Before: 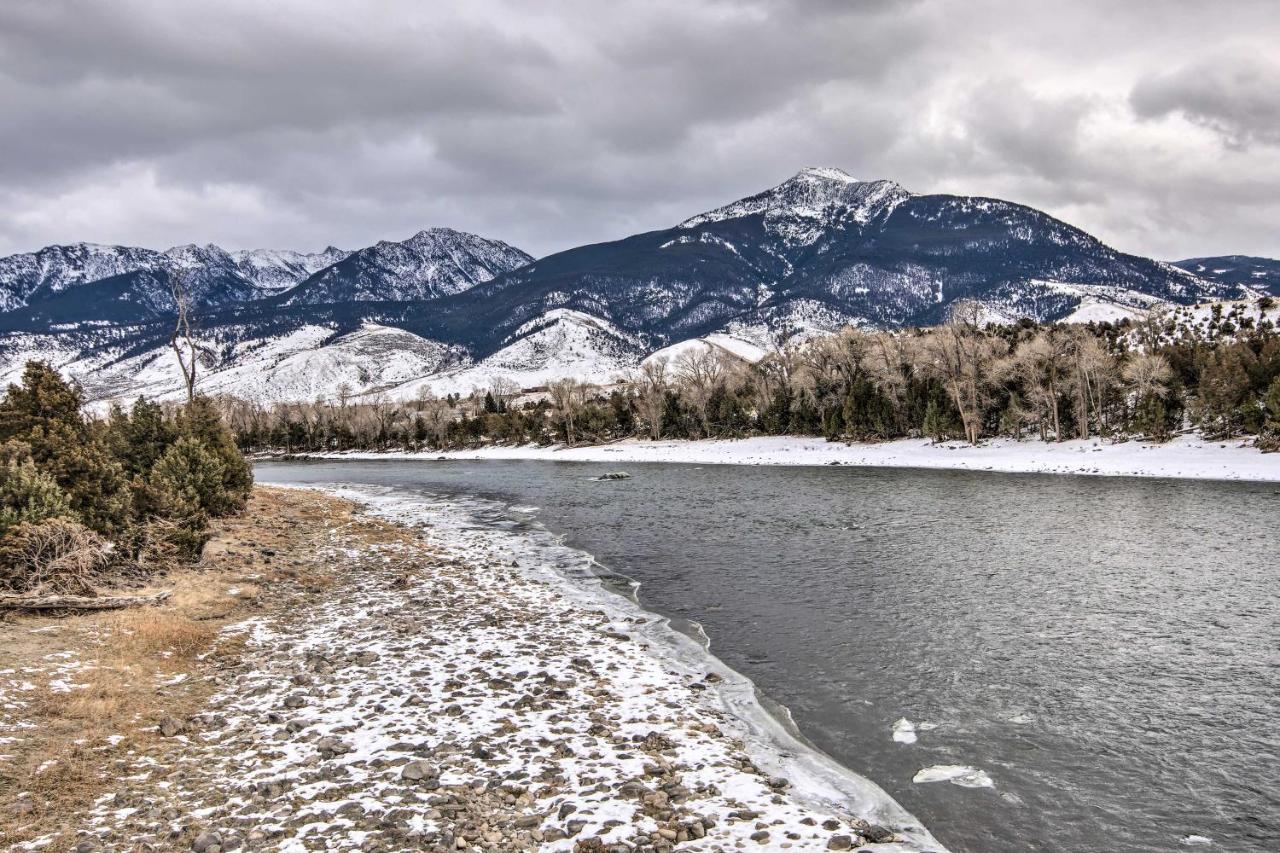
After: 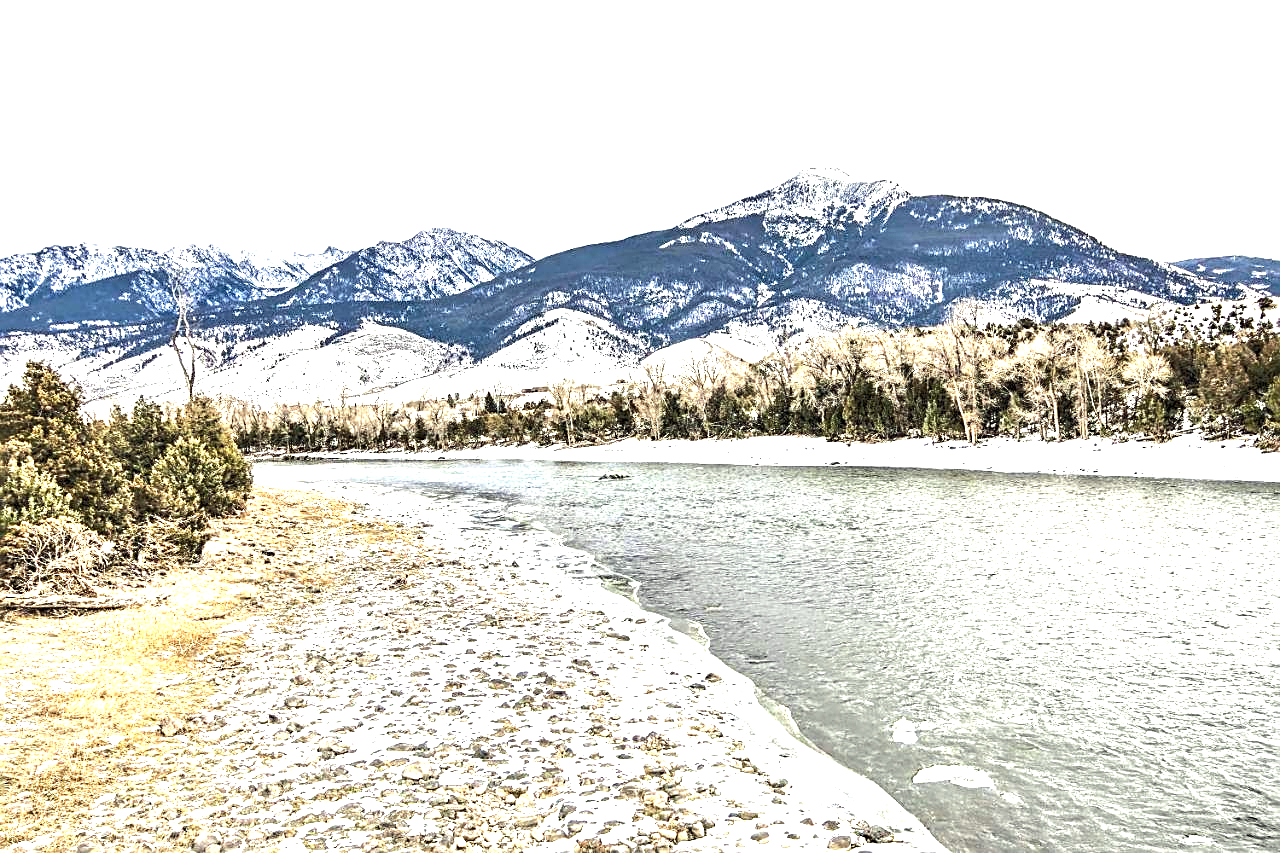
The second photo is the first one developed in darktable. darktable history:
exposure: black level correction 0, exposure 1.616 EV, compensate exposure bias true, compensate highlight preservation false
base curve: curves: ch0 [(0, 0) (0.472, 0.455) (1, 1)], preserve colors none
color correction: highlights a* -4.5, highlights b* 7.23
tone equalizer: -8 EV 0 EV, -7 EV 0.001 EV, -6 EV -0.005 EV, -5 EV -0.004 EV, -4 EV -0.055 EV, -3 EV -0.226 EV, -2 EV -0.268 EV, -1 EV 0.086 EV, +0 EV 0.32 EV
sharpen: on, module defaults
